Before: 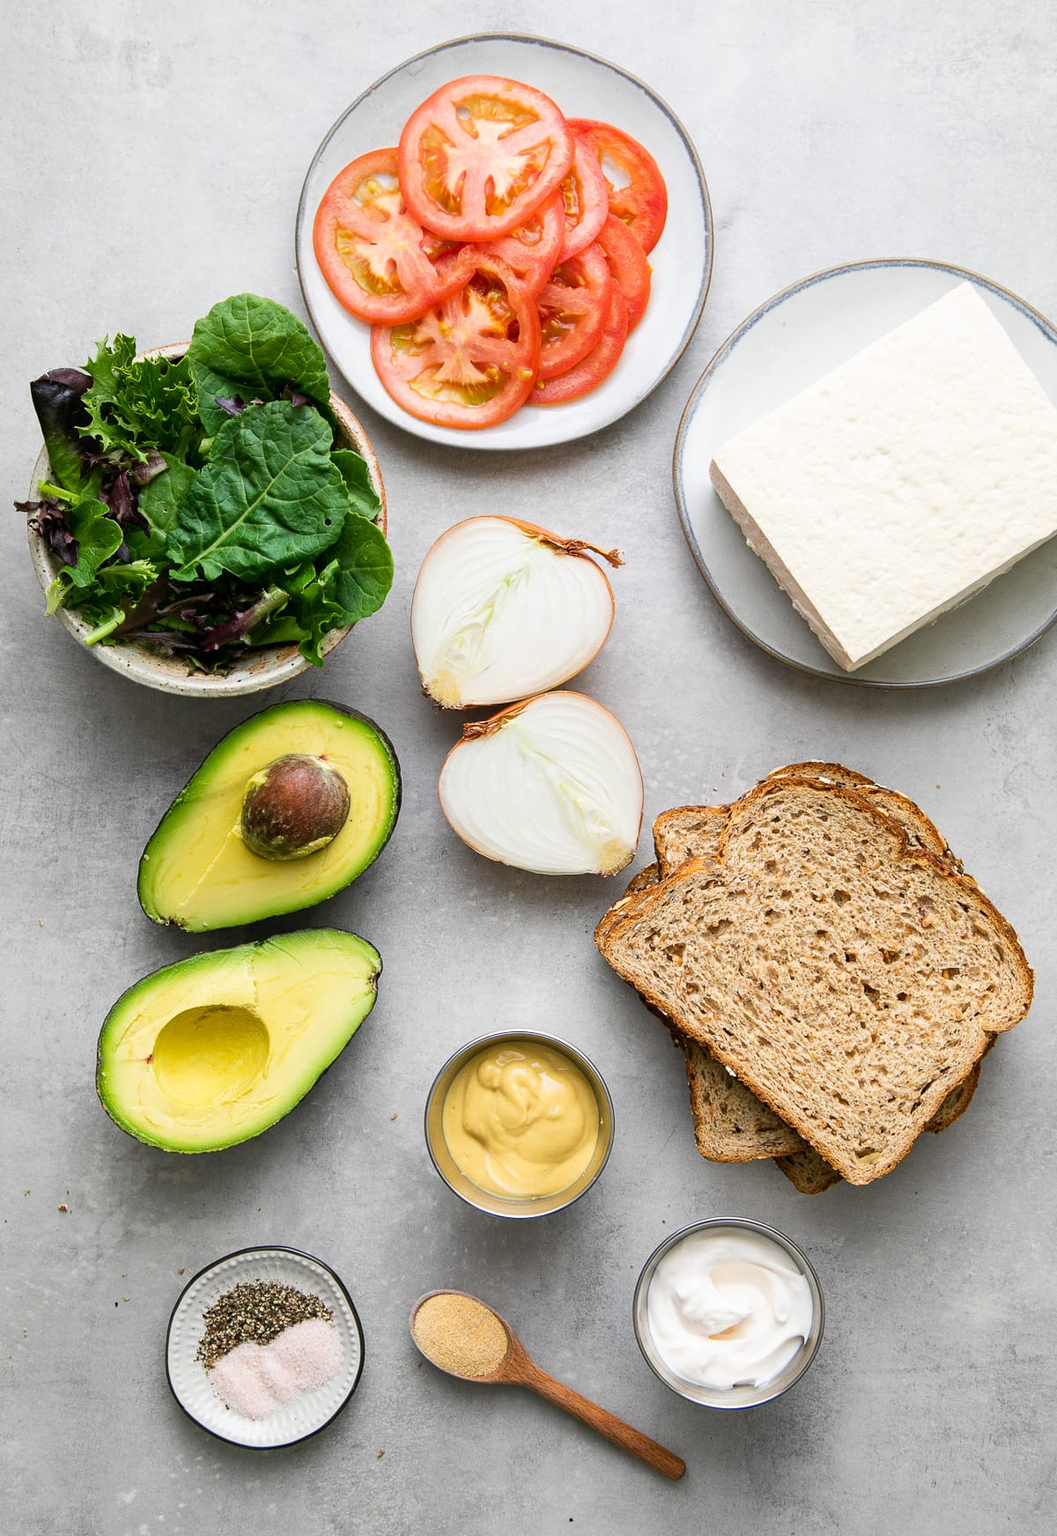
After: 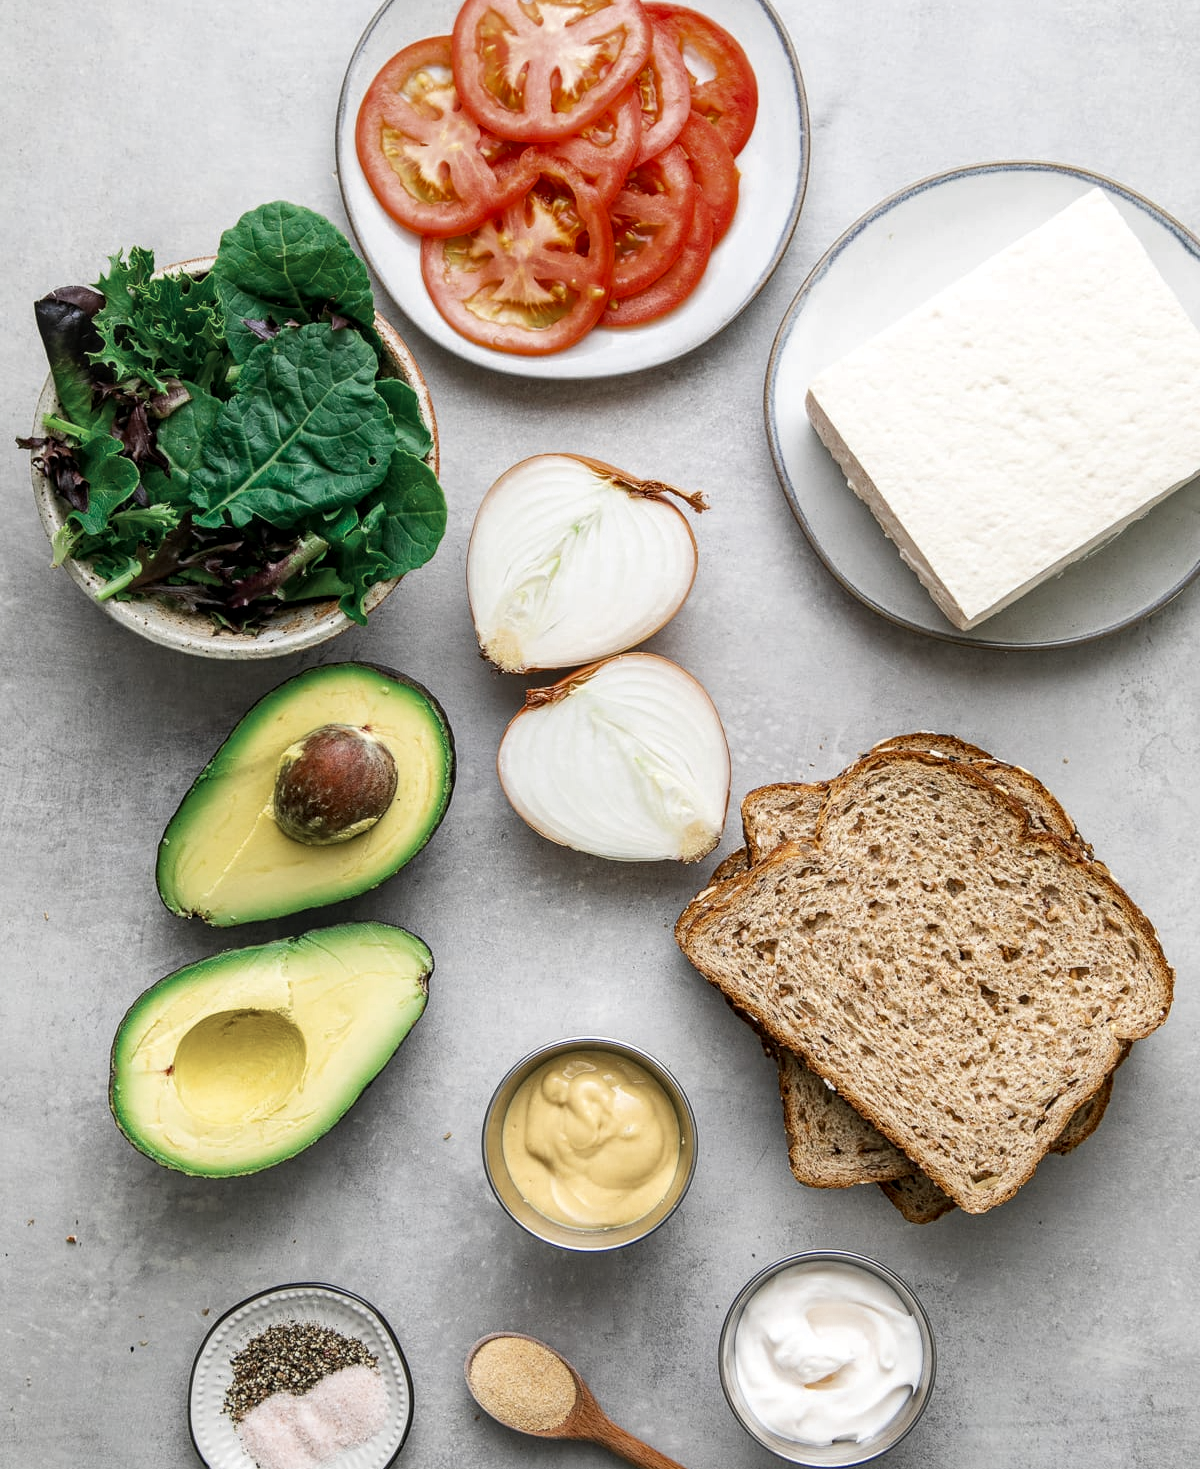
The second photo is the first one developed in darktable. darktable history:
crop: top 7.602%, bottom 8.148%
local contrast: on, module defaults
color zones: curves: ch0 [(0, 0.5) (0.125, 0.4) (0.25, 0.5) (0.375, 0.4) (0.5, 0.4) (0.625, 0.35) (0.75, 0.35) (0.875, 0.5)]; ch1 [(0, 0.35) (0.125, 0.45) (0.25, 0.35) (0.375, 0.35) (0.5, 0.35) (0.625, 0.35) (0.75, 0.45) (0.875, 0.35)]; ch2 [(0, 0.6) (0.125, 0.5) (0.25, 0.5) (0.375, 0.6) (0.5, 0.6) (0.625, 0.5) (0.75, 0.5) (0.875, 0.5)]
